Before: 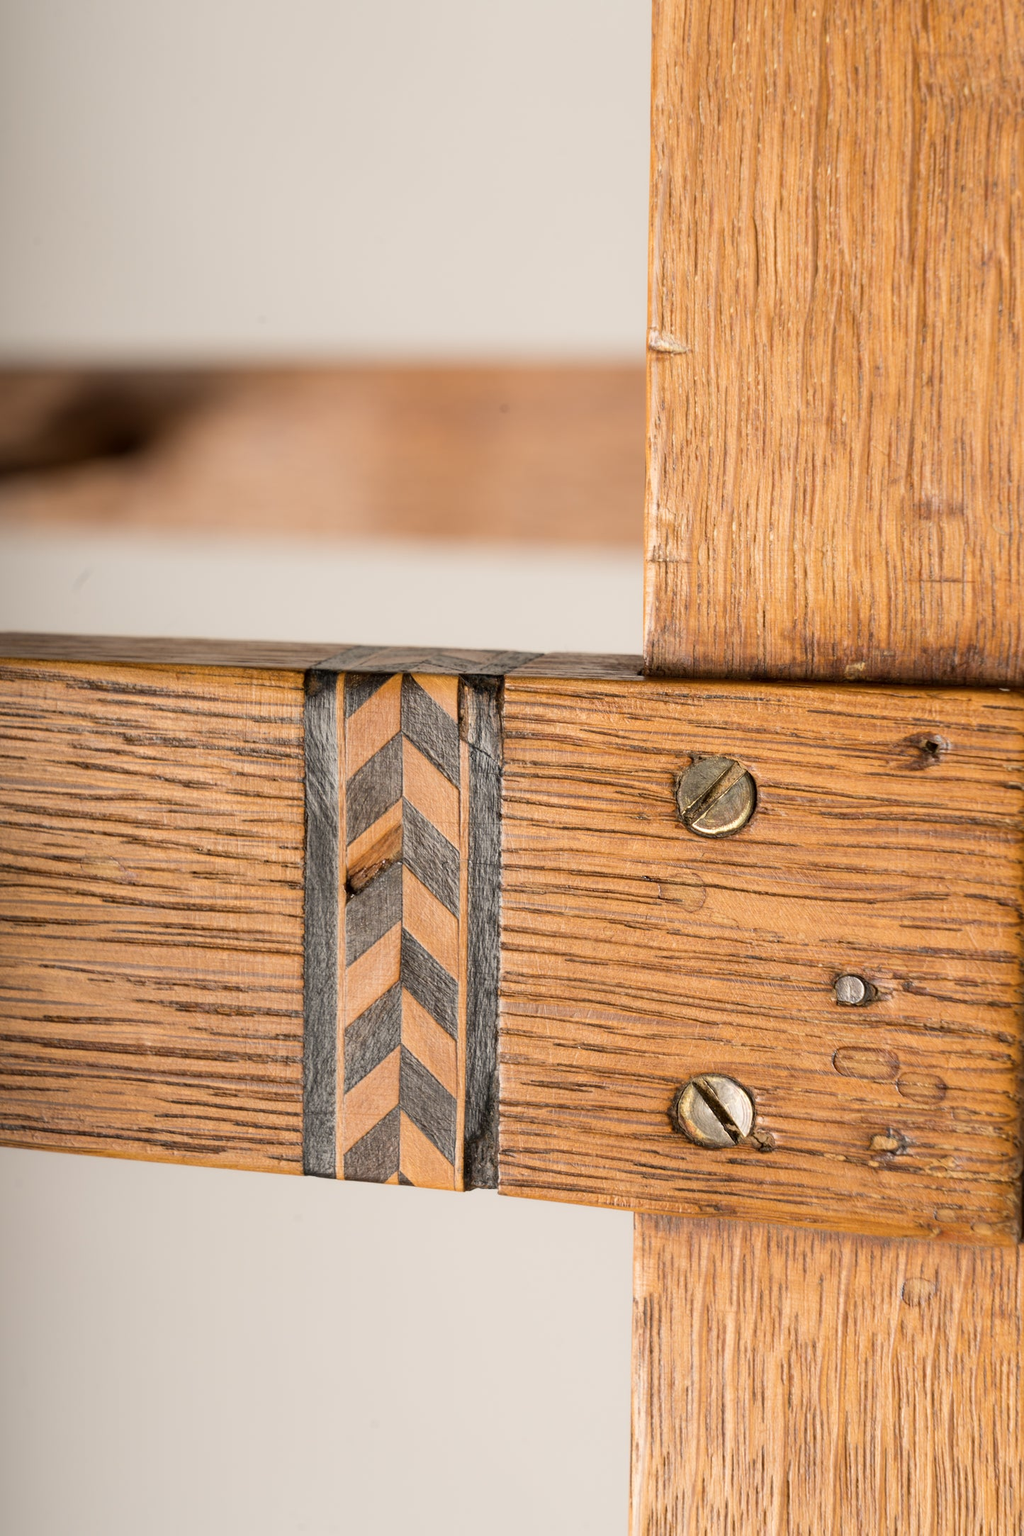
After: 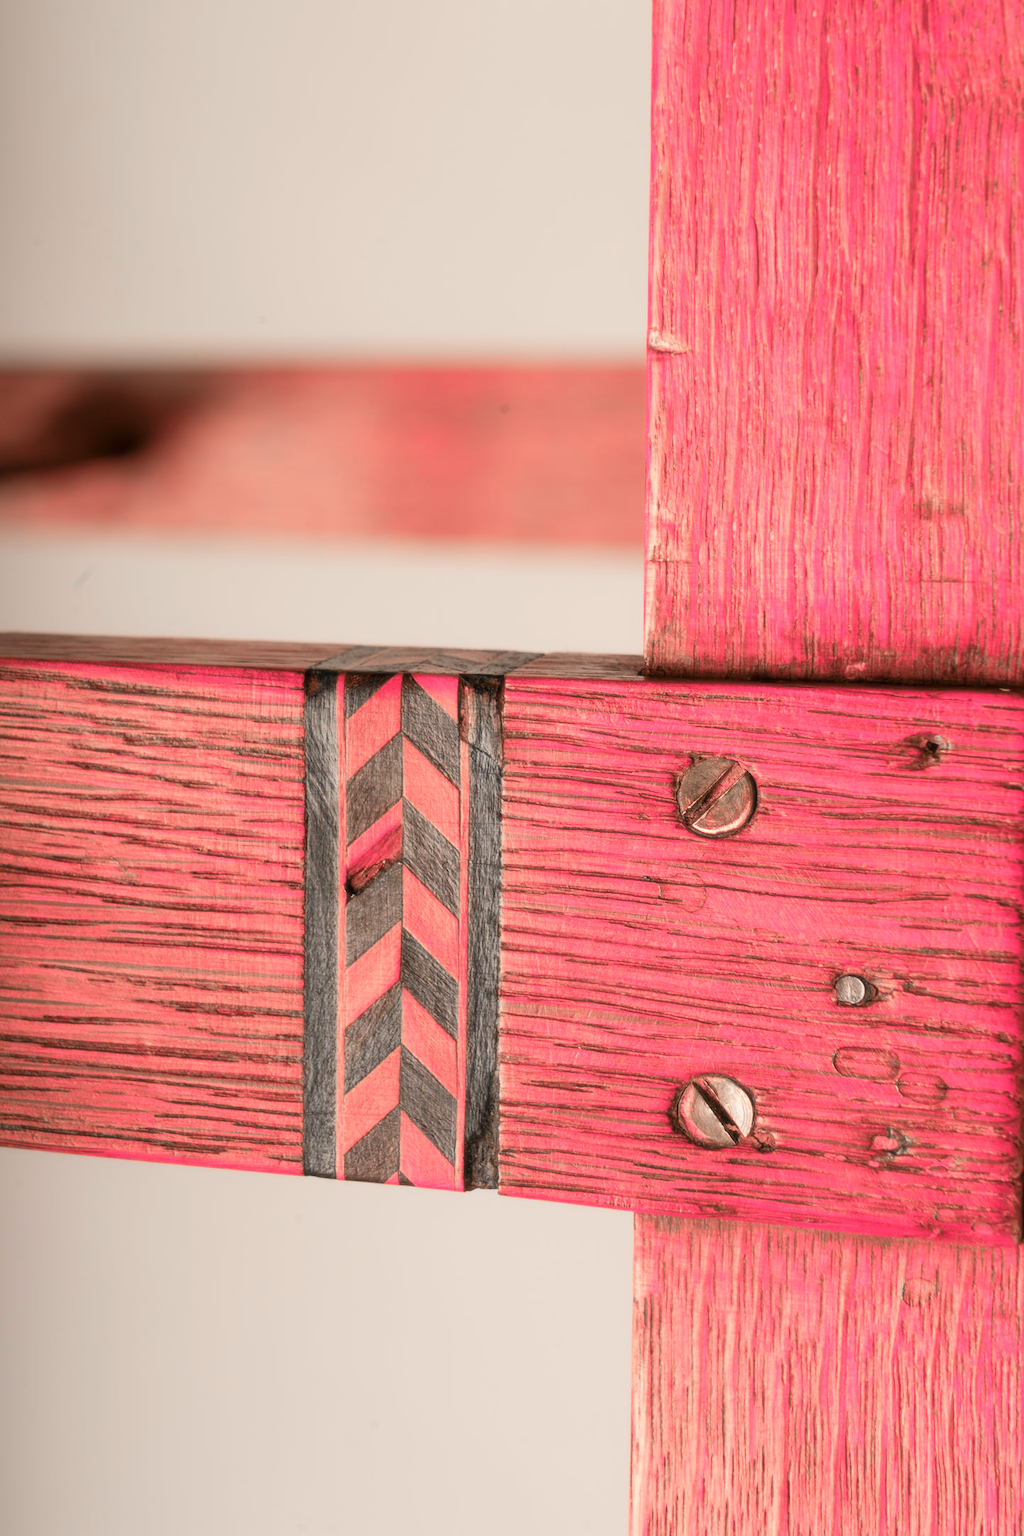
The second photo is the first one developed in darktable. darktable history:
soften: size 10%, saturation 50%, brightness 0.2 EV, mix 10%
color zones: curves: ch2 [(0, 0.488) (0.143, 0.417) (0.286, 0.212) (0.429, 0.179) (0.571, 0.154) (0.714, 0.415) (0.857, 0.495) (1, 0.488)]
color balance rgb: linear chroma grading › global chroma 15%, perceptual saturation grading › global saturation 30%
